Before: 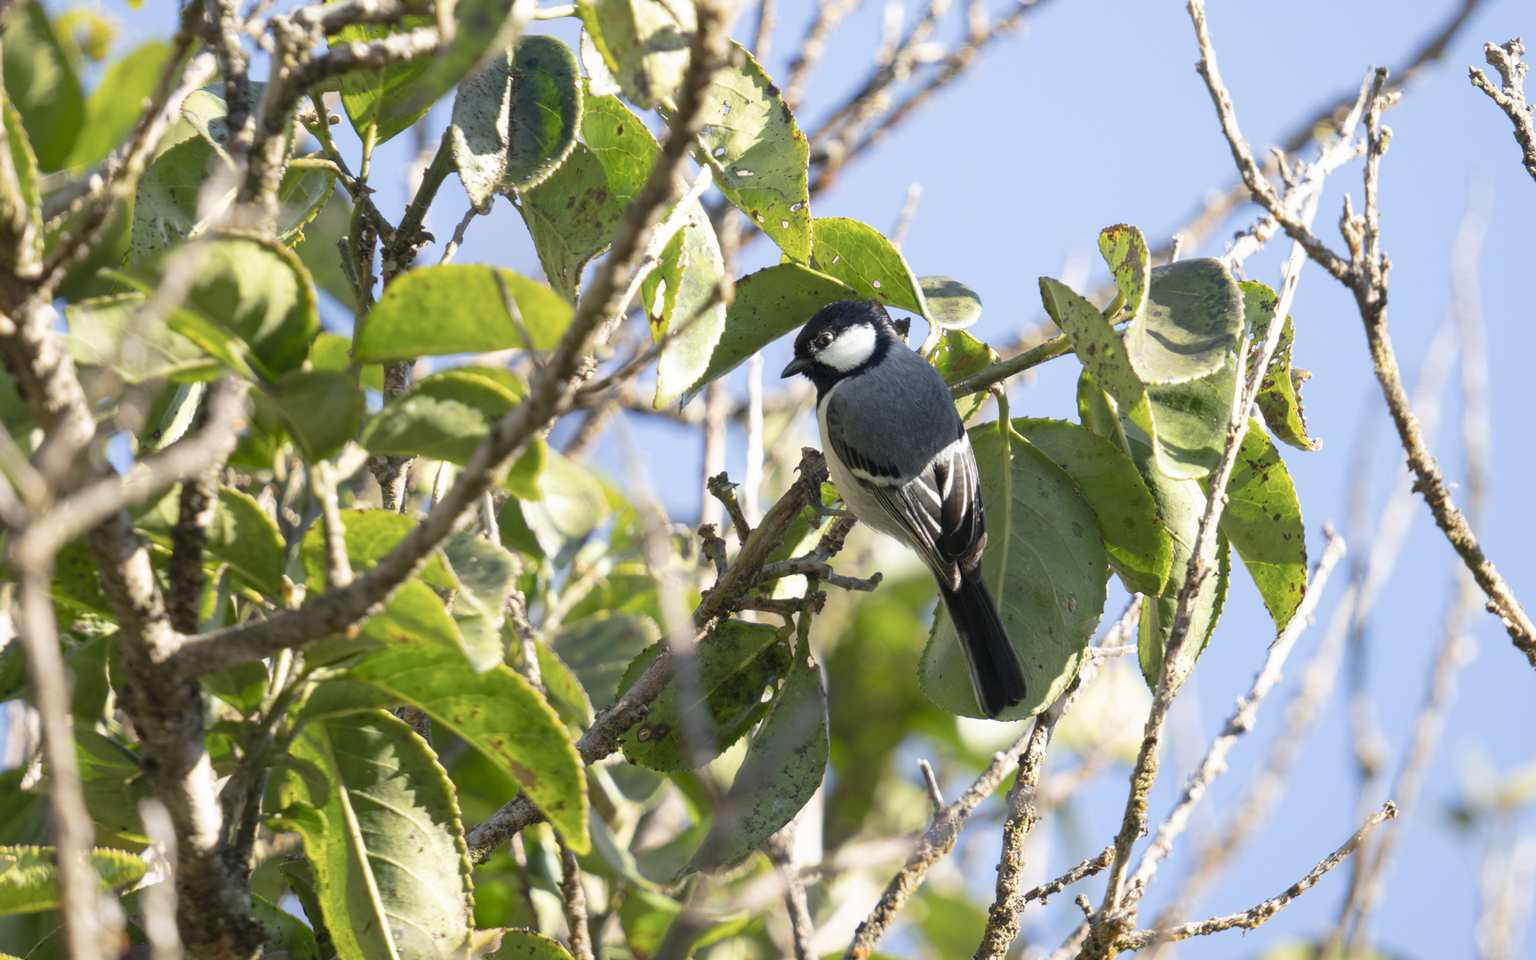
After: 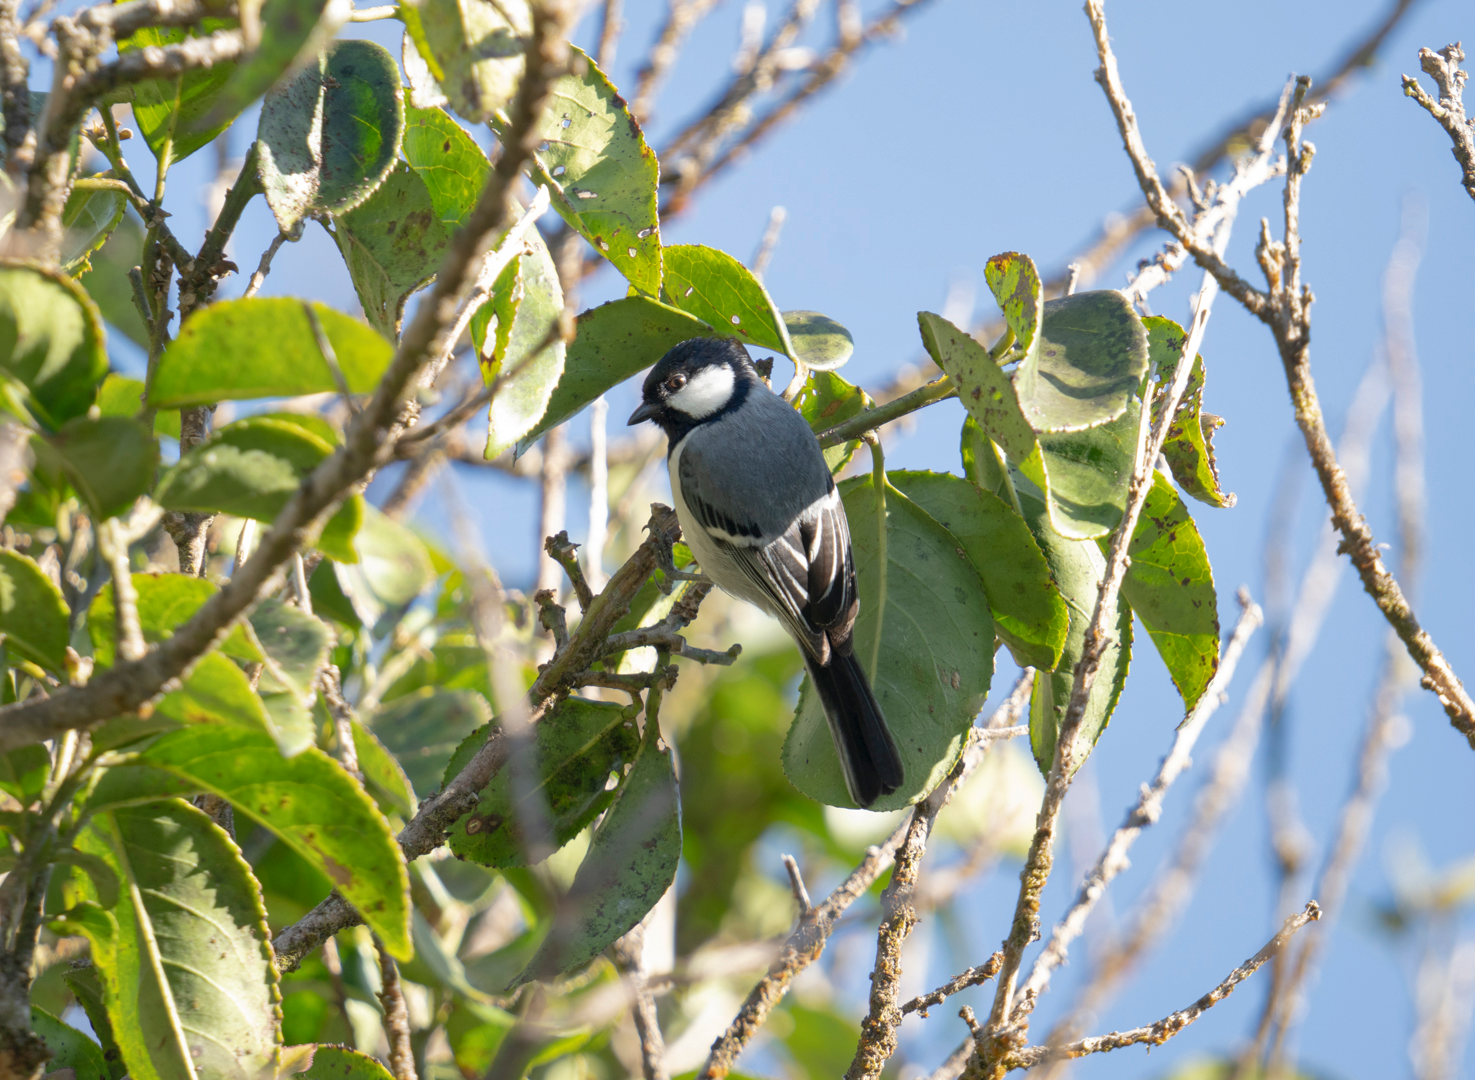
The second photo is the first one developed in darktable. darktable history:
shadows and highlights: on, module defaults
crop and rotate: left 14.584%
